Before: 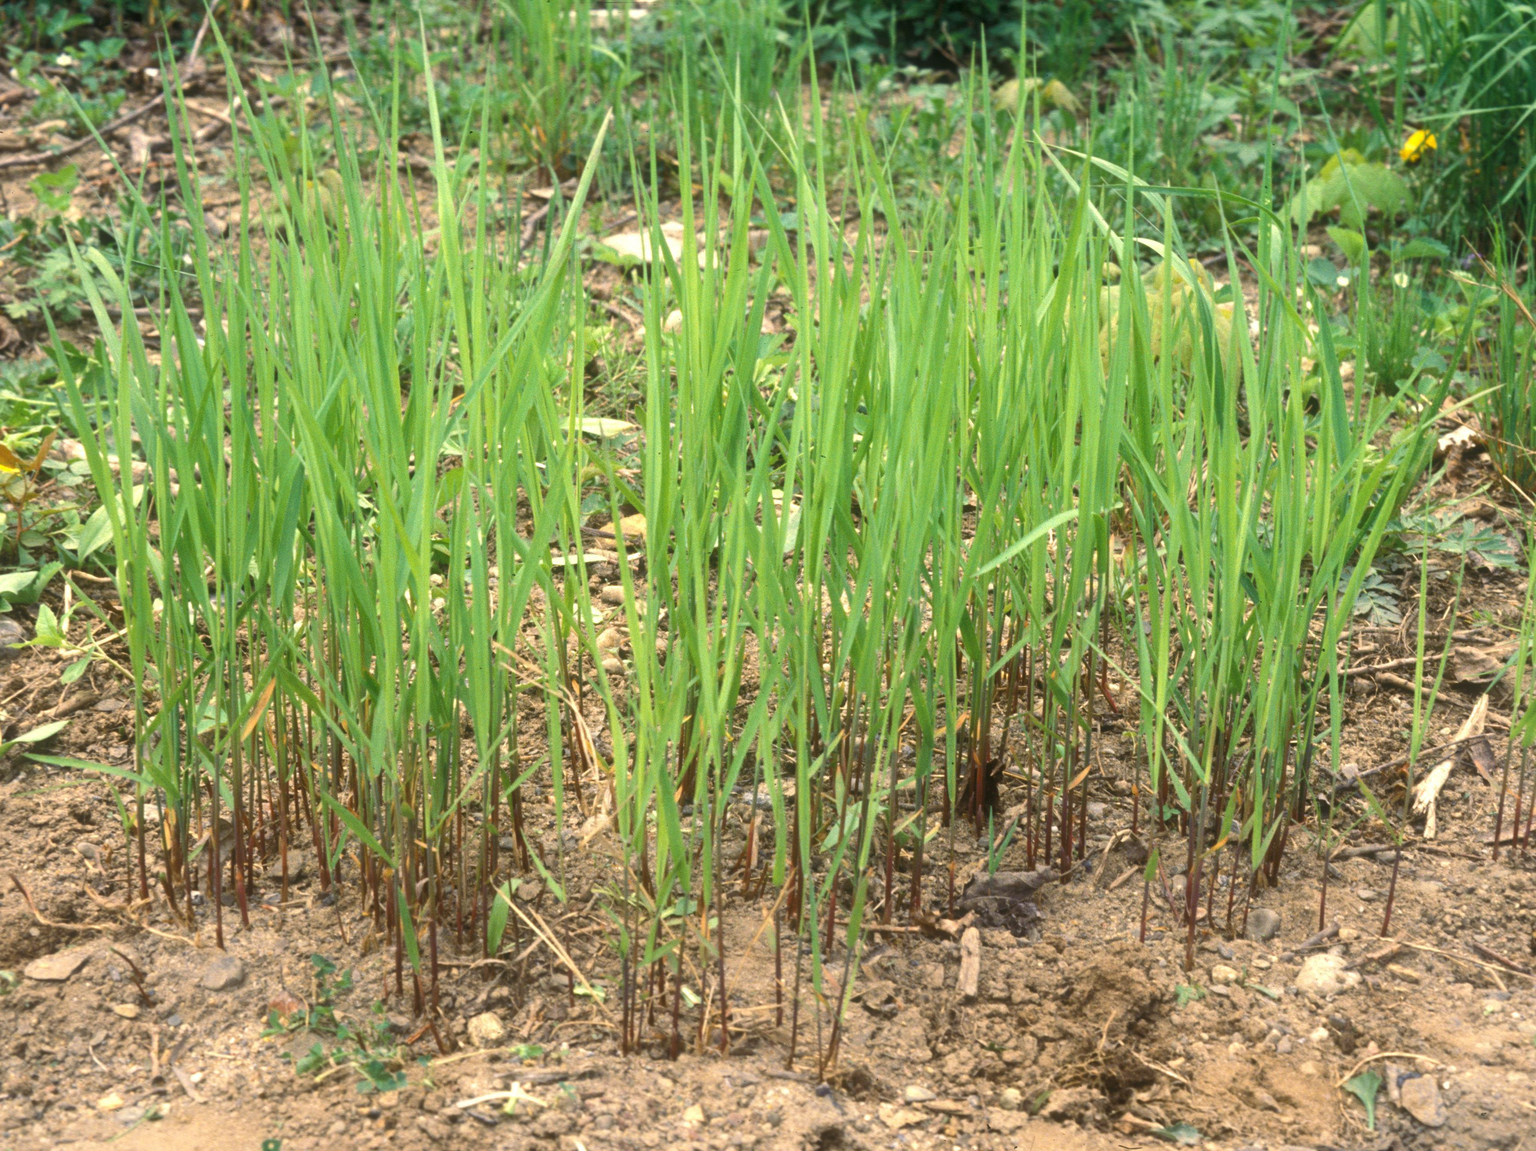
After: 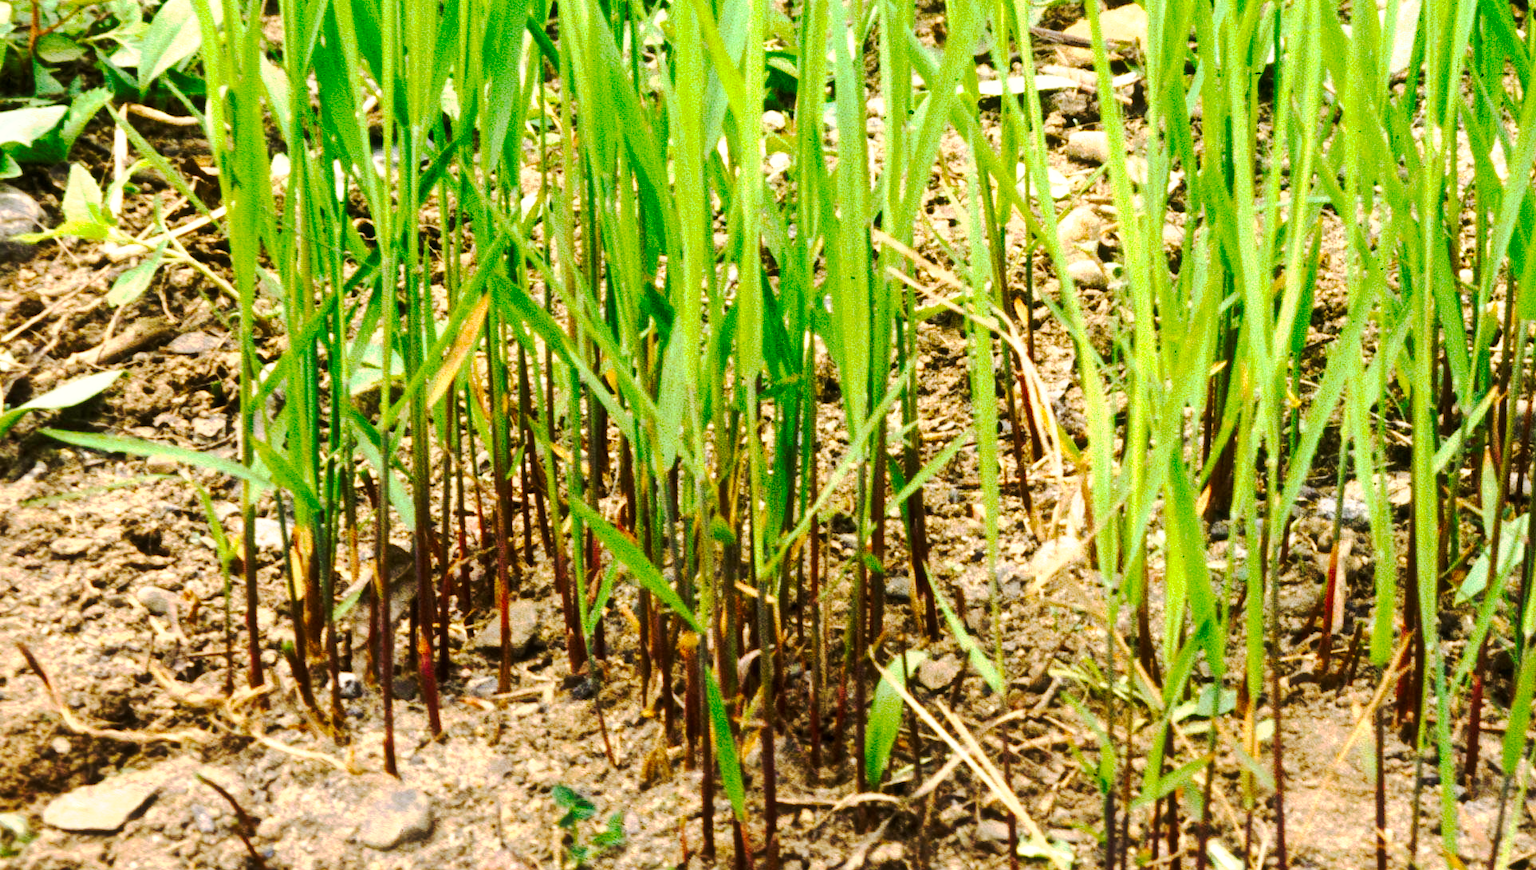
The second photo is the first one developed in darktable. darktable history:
local contrast: highlights 100%, shadows 100%, detail 120%, midtone range 0.2
tone curve: curves: ch0 [(0, 0) (0.003, 0.043) (0.011, 0.043) (0.025, 0.035) (0.044, 0.042) (0.069, 0.035) (0.1, 0.03) (0.136, 0.017) (0.177, 0.03) (0.224, 0.06) (0.277, 0.118) (0.335, 0.189) (0.399, 0.297) (0.468, 0.483) (0.543, 0.631) (0.623, 0.746) (0.709, 0.823) (0.801, 0.944) (0.898, 0.966) (1, 1)], preserve colors none
crop: top 44.483%, right 43.593%, bottom 12.892%
